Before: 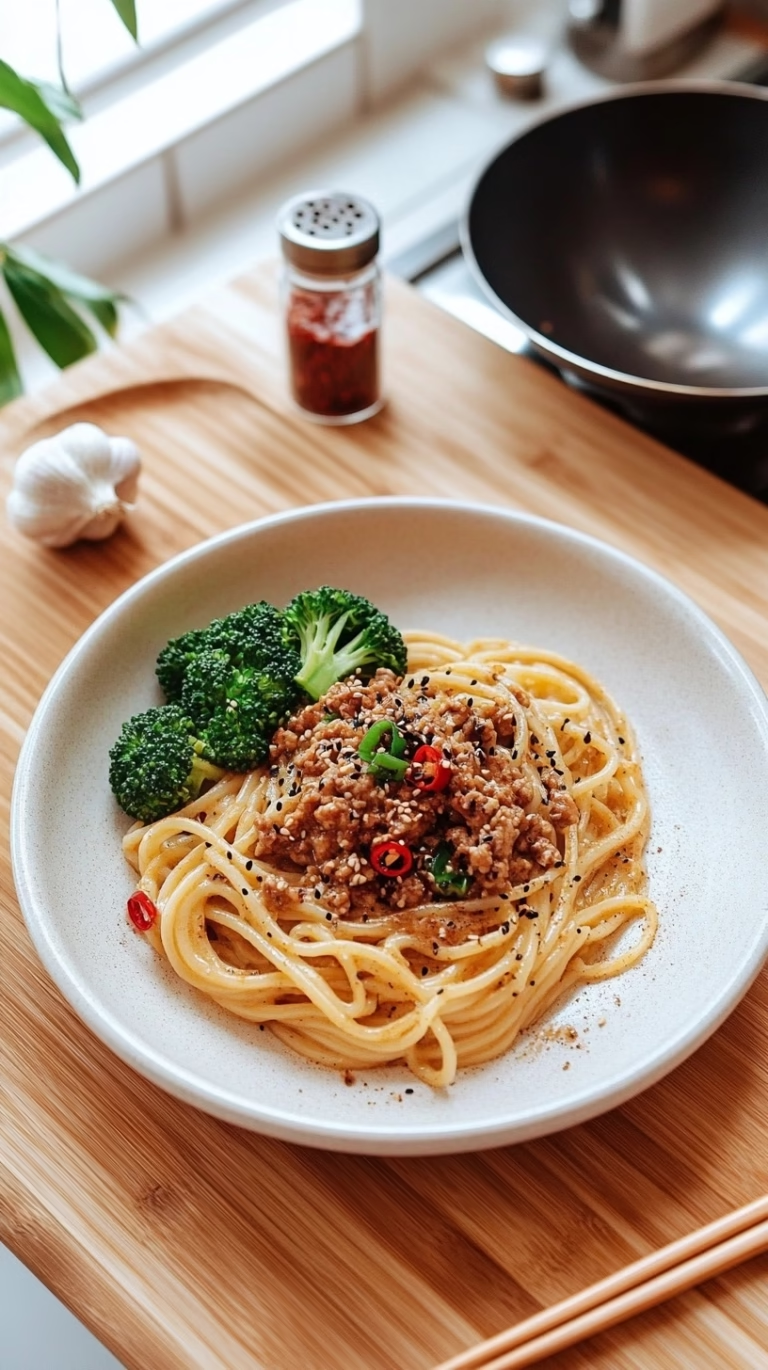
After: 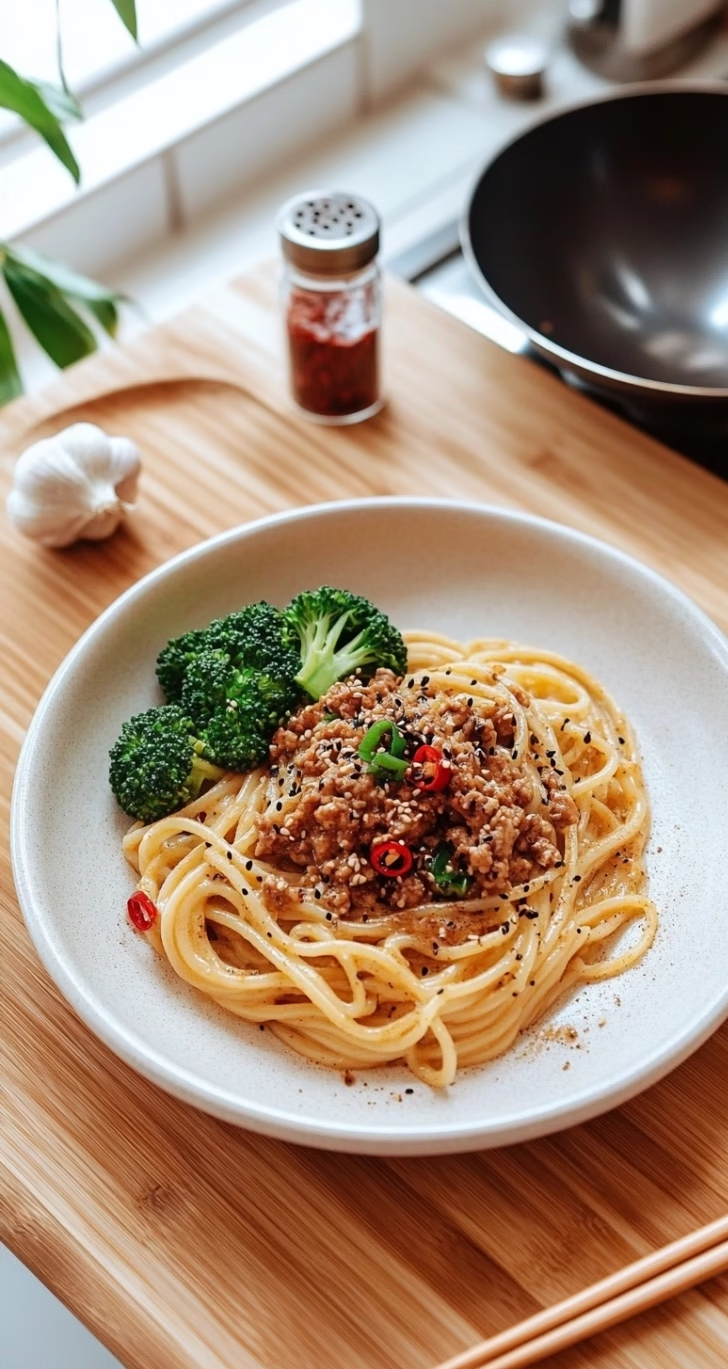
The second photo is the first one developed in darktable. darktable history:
crop and rotate: right 5.167%
tone equalizer: on, module defaults
